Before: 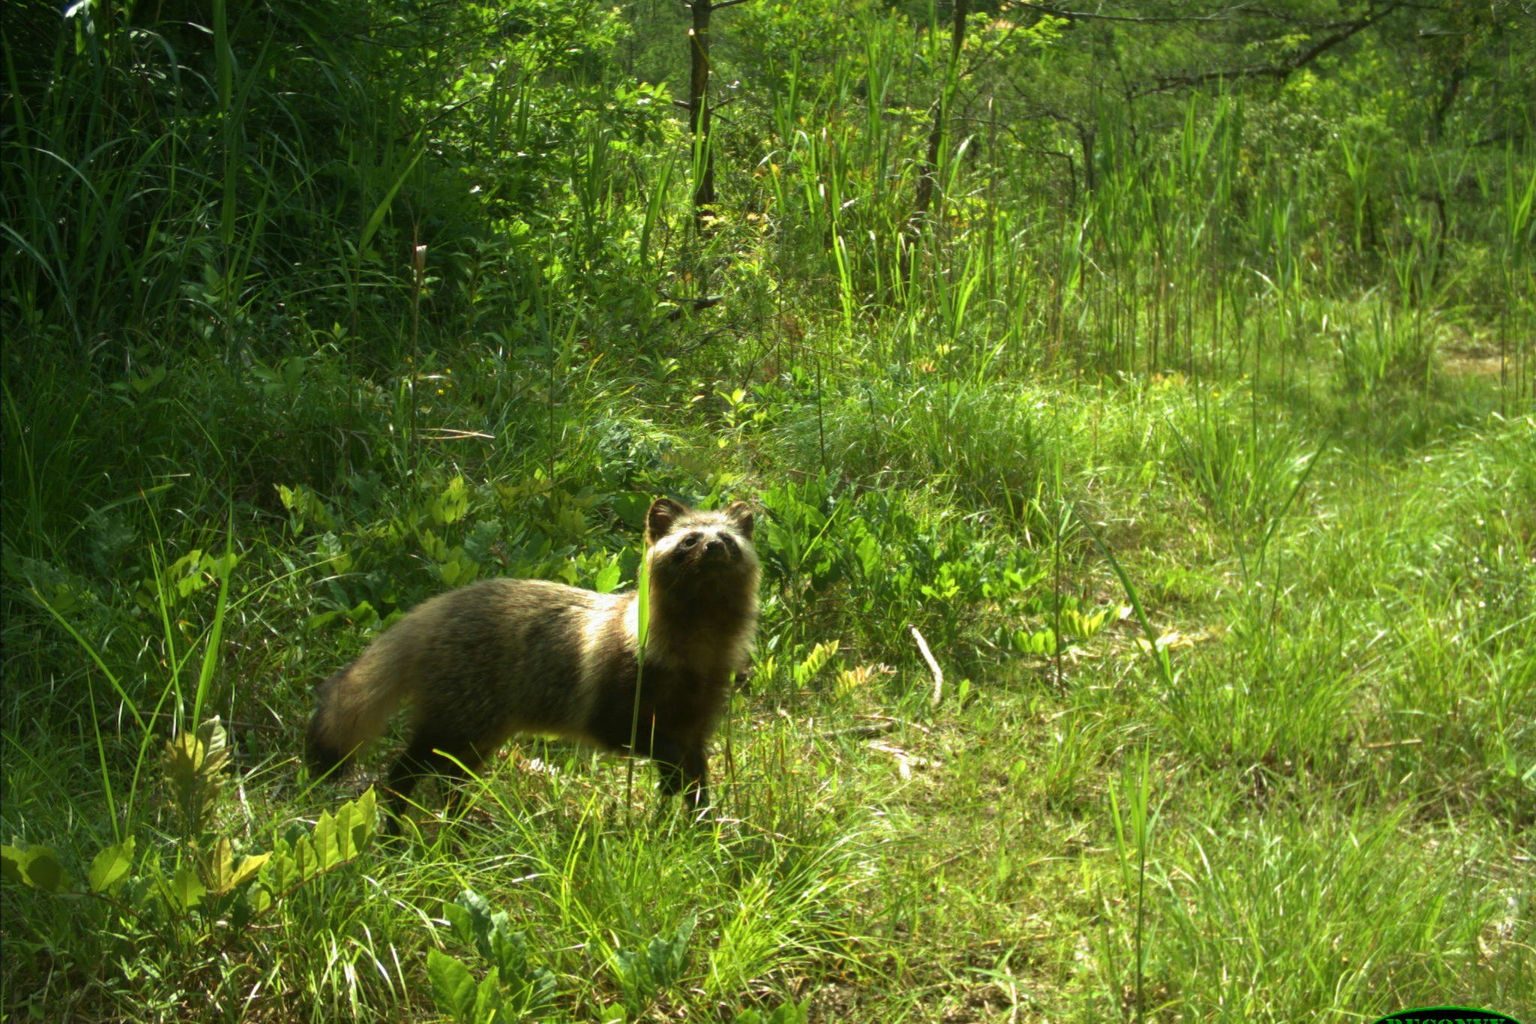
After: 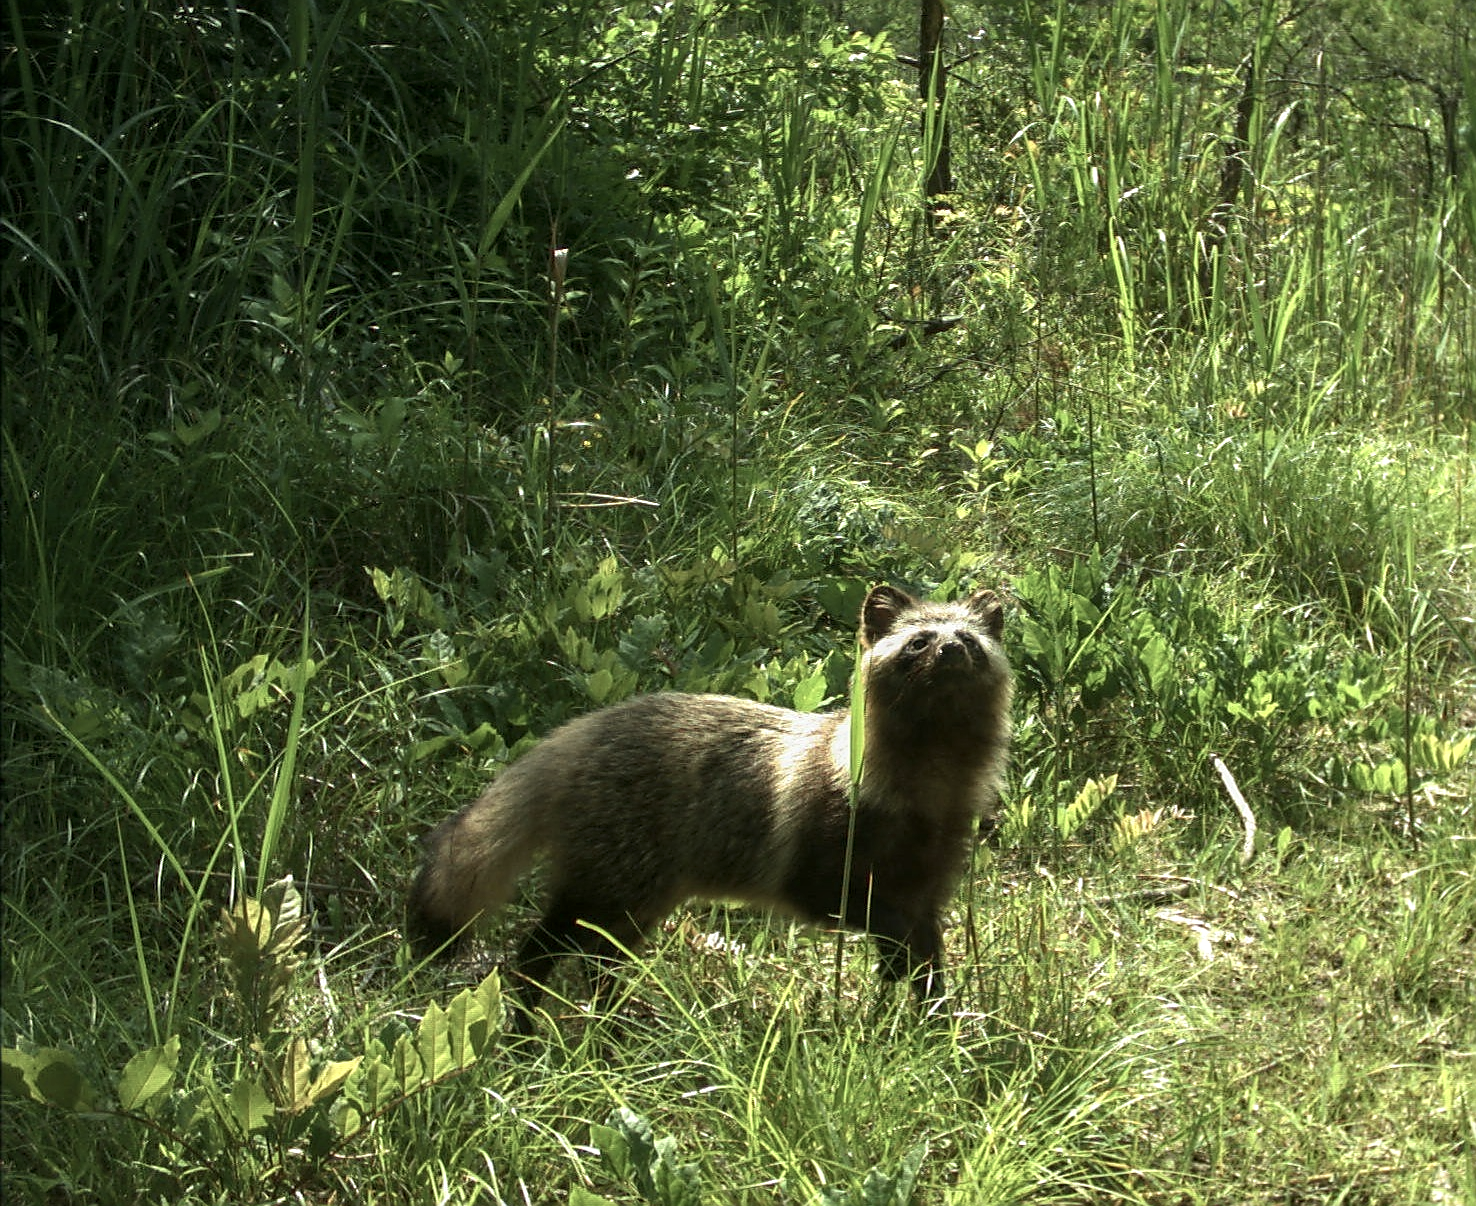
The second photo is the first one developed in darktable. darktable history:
crop: top 5.79%, right 27.851%, bottom 5.735%
sharpen: radius 1.395, amount 1.248, threshold 0.755
local contrast: on, module defaults
contrast brightness saturation: contrast 0.096, saturation -0.302
